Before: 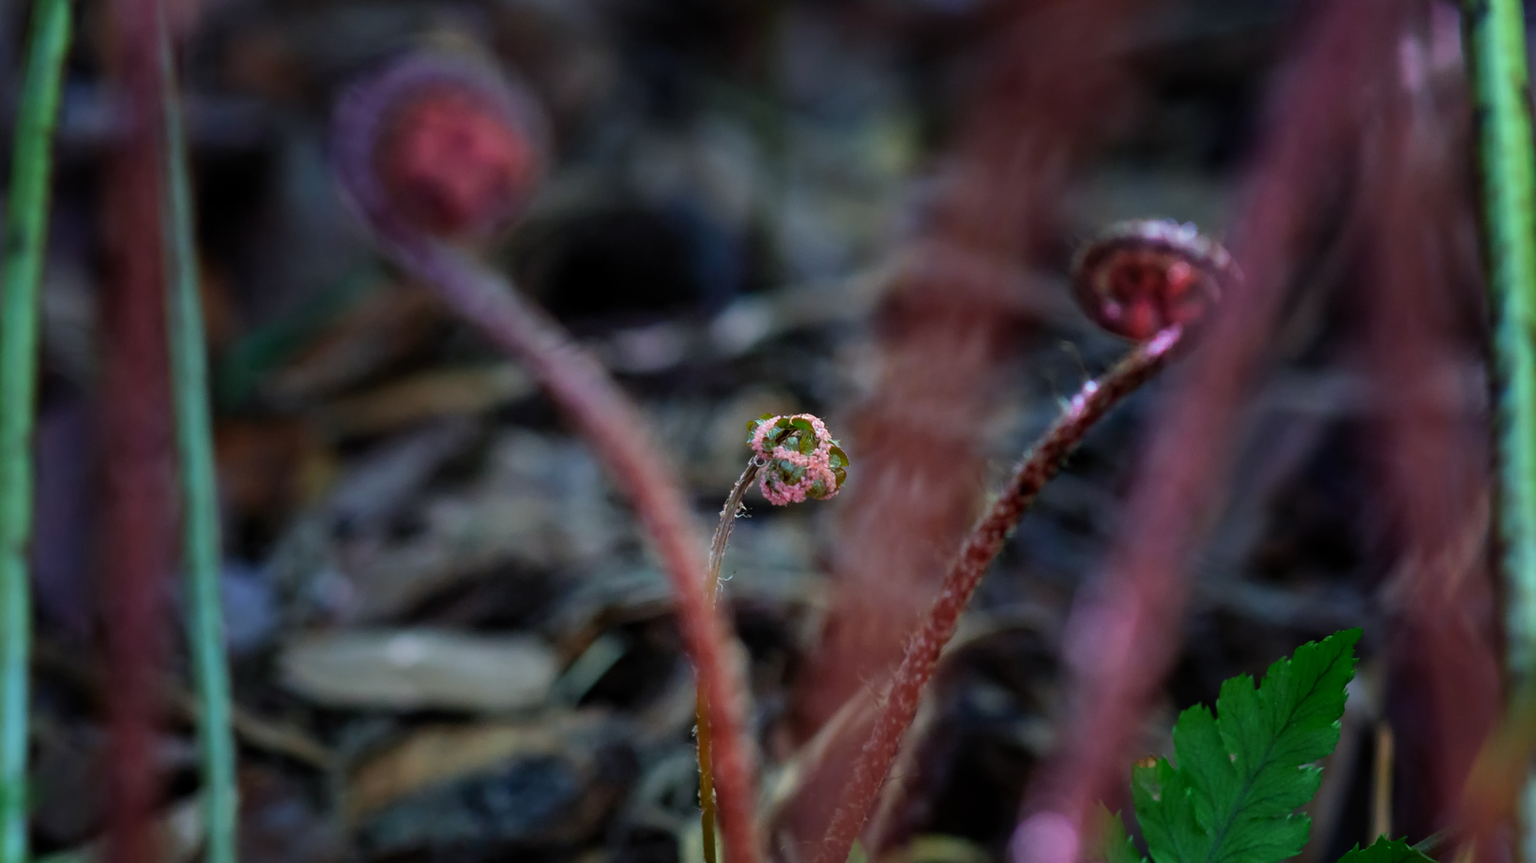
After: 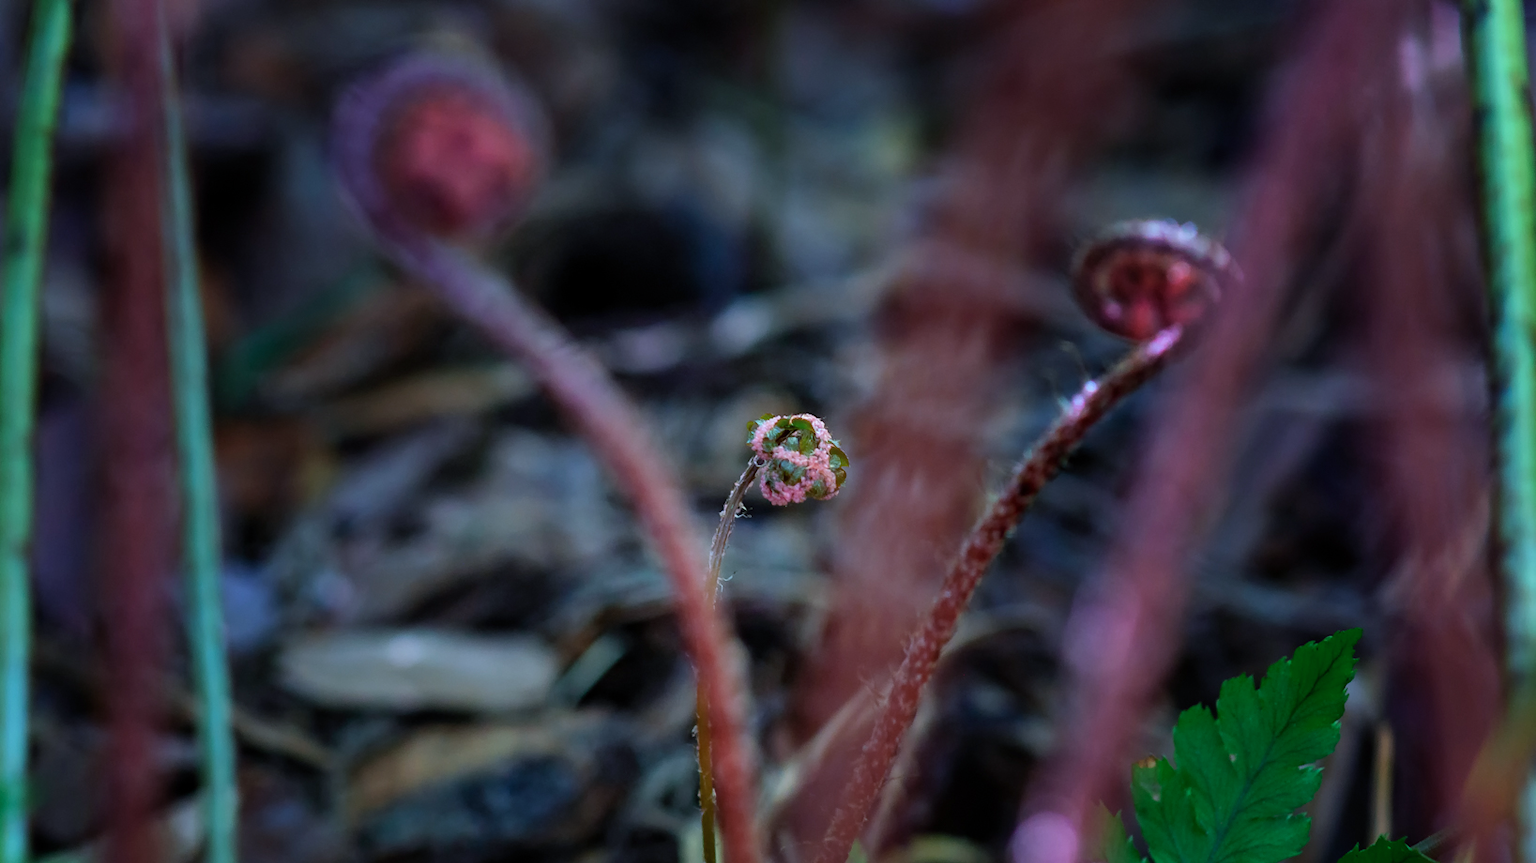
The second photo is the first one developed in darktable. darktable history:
color calibration: gray › normalize channels true, x 0.371, y 0.377, temperature 4297.76 K, gamut compression 0.029
